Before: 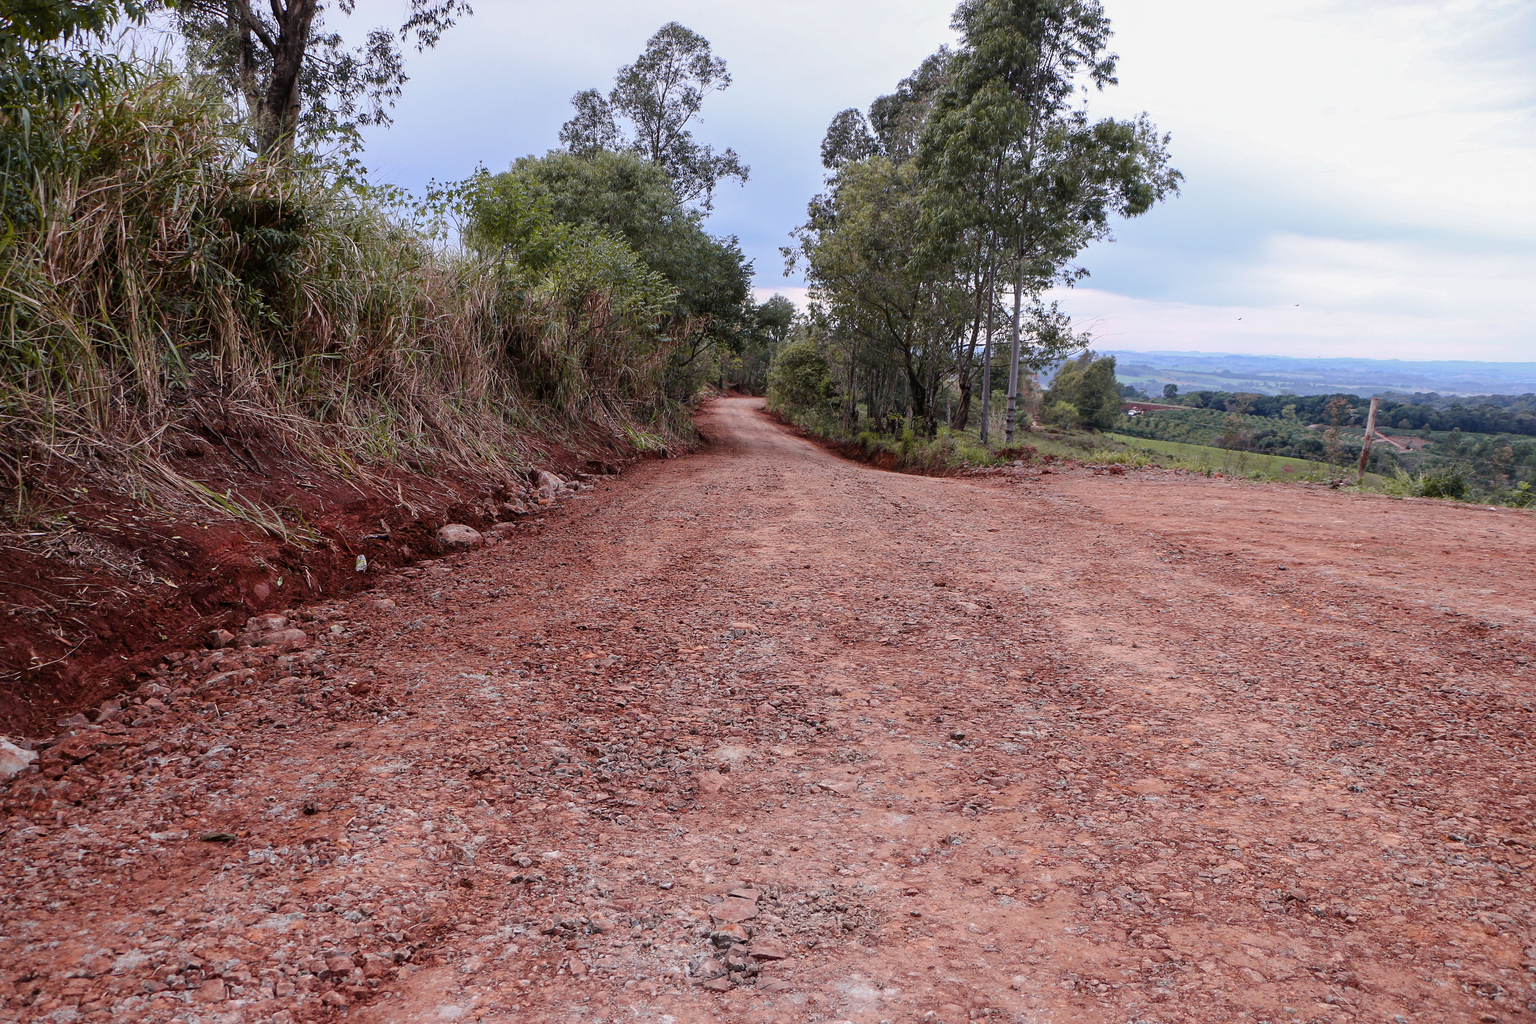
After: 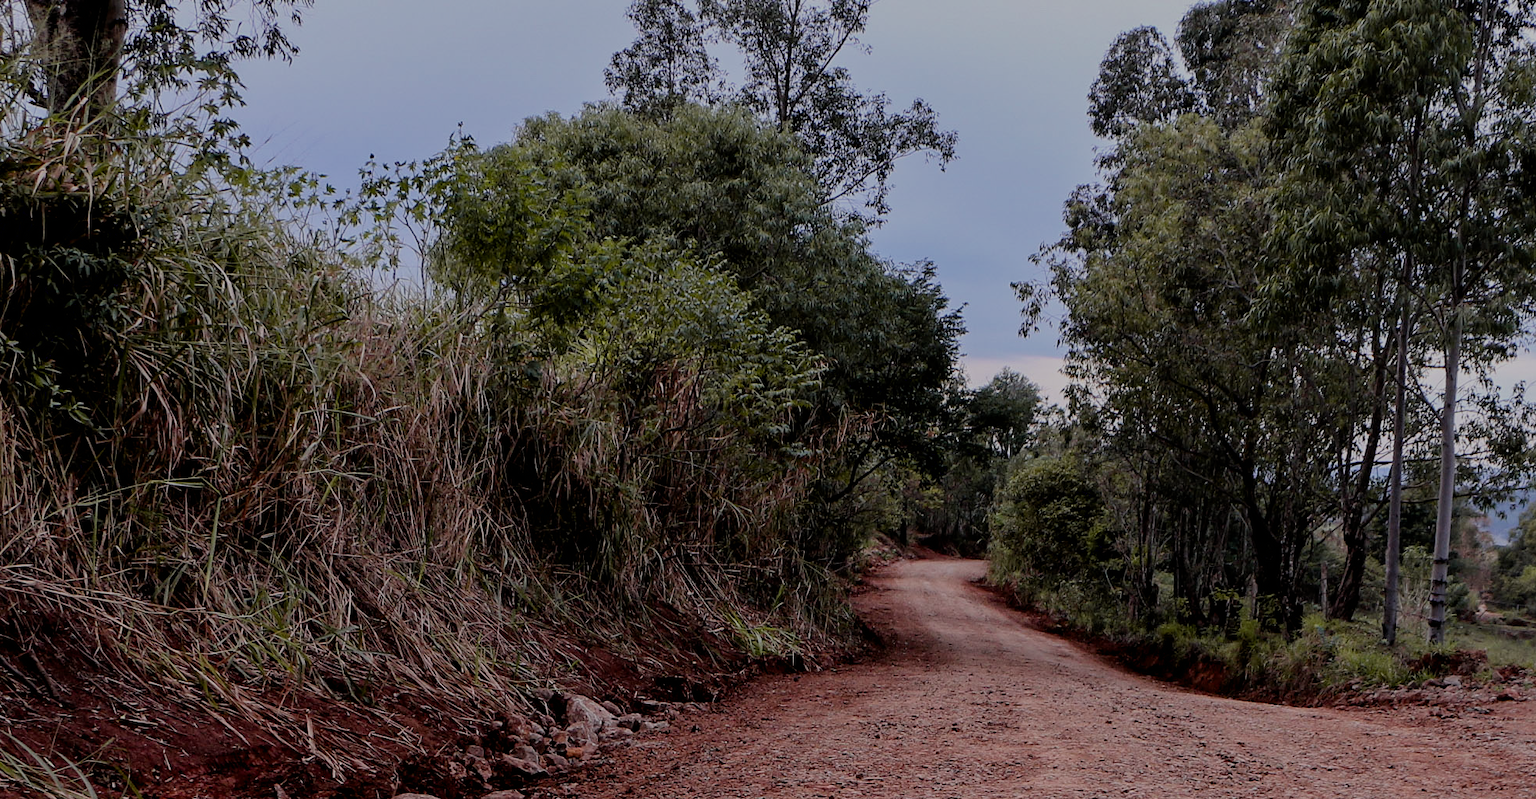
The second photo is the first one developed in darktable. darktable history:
filmic rgb: black relative exposure -7.65 EV, white relative exposure 4.56 EV, threshold 5.98 EV, hardness 3.61, contrast 1.057, enable highlight reconstruction true
crop: left 15.097%, top 9.233%, right 30.719%, bottom 48.471%
exposure: black level correction 0.009, exposure -0.675 EV, compensate highlight preservation false
